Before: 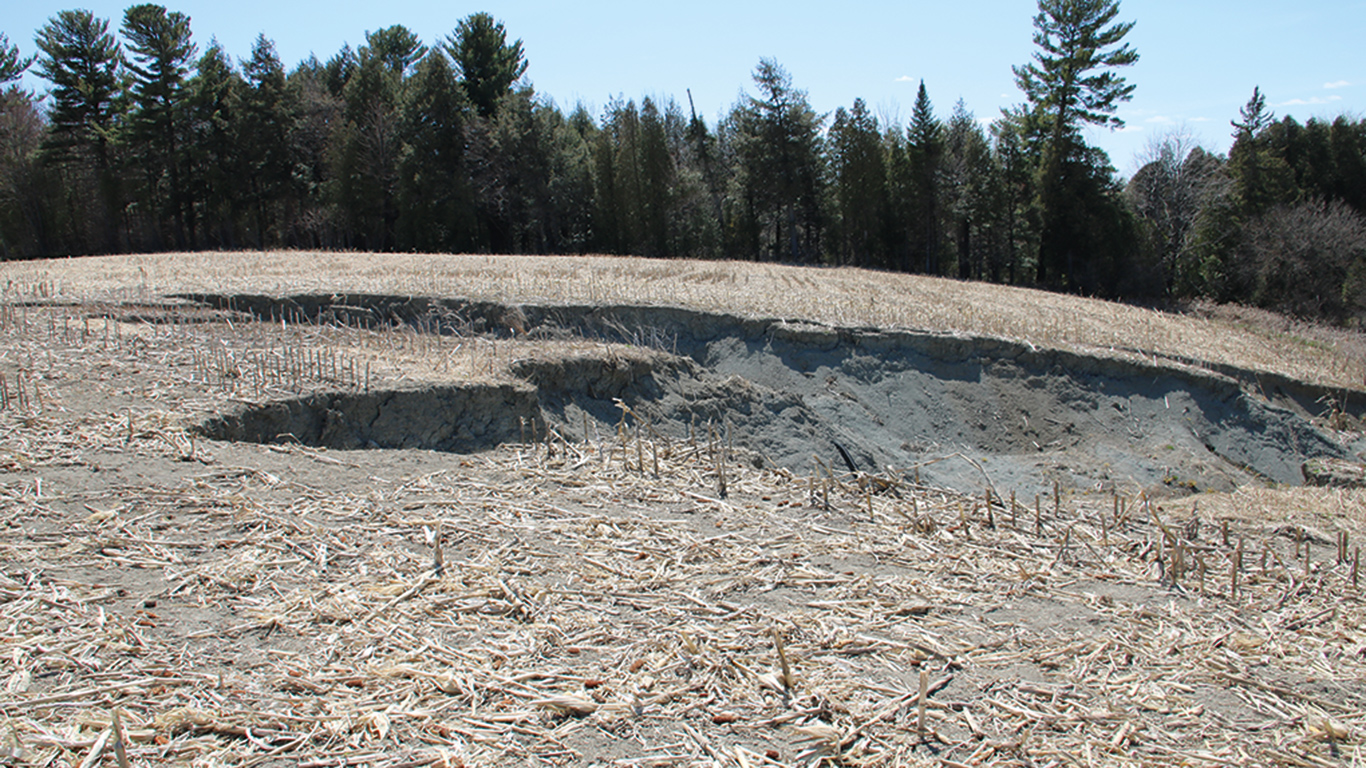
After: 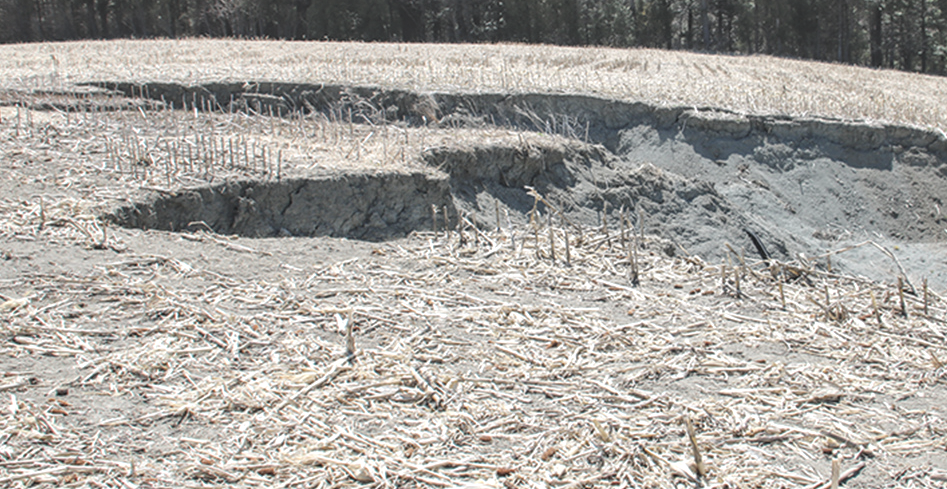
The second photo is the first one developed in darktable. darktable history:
color balance: lift [1.007, 1, 1, 1], gamma [1.097, 1, 1, 1]
contrast brightness saturation: brightness 0.18, saturation -0.5
local contrast: highlights 25%, detail 150%
crop: left 6.488%, top 27.668%, right 24.183%, bottom 8.656%
color balance rgb: linear chroma grading › global chroma 15%, perceptual saturation grading › global saturation 30%
